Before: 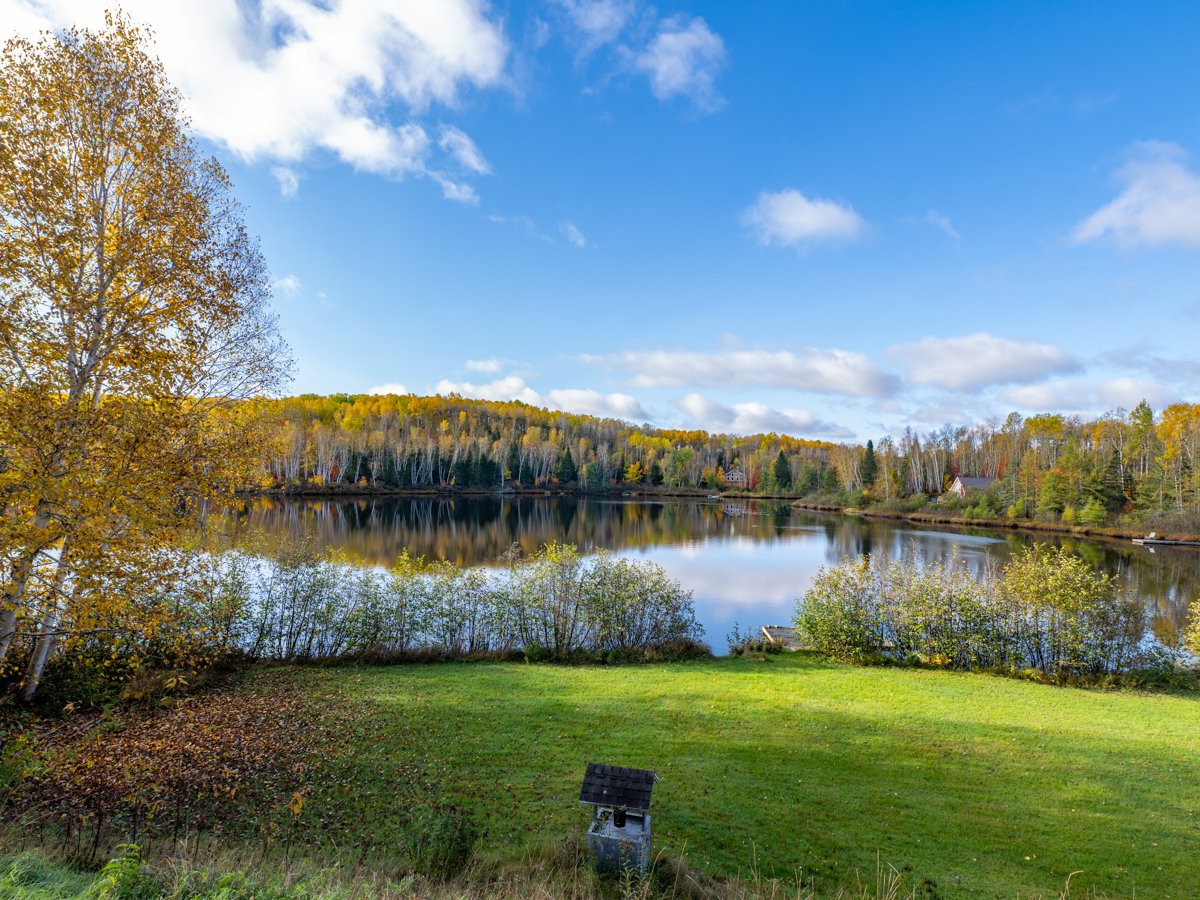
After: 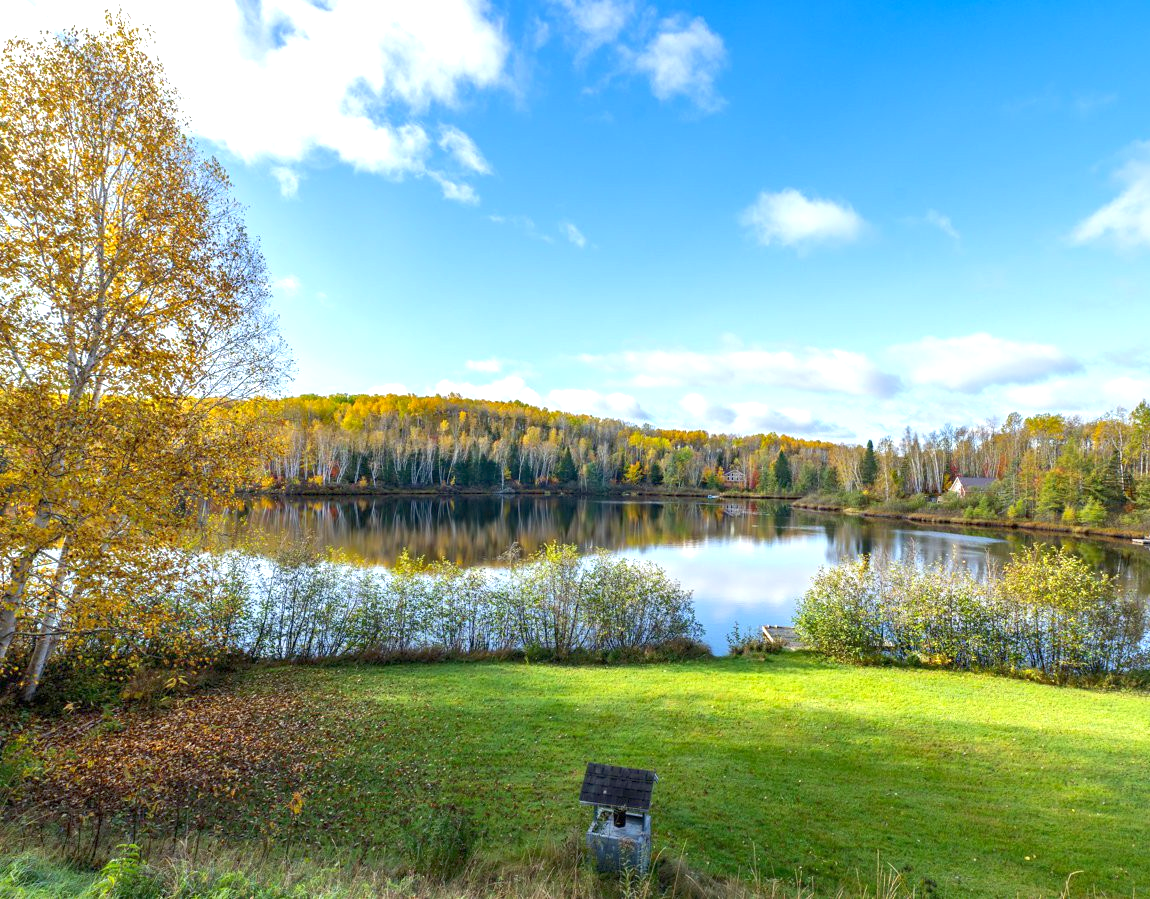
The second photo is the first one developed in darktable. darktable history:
color correction: highlights a* -2.68, highlights b* 2.57
rgb curve: curves: ch0 [(0, 0) (0.093, 0.159) (0.241, 0.265) (0.414, 0.42) (1, 1)], compensate middle gray true, preserve colors basic power
crop: right 4.126%, bottom 0.031%
exposure: exposure 0.6 EV, compensate highlight preservation false
